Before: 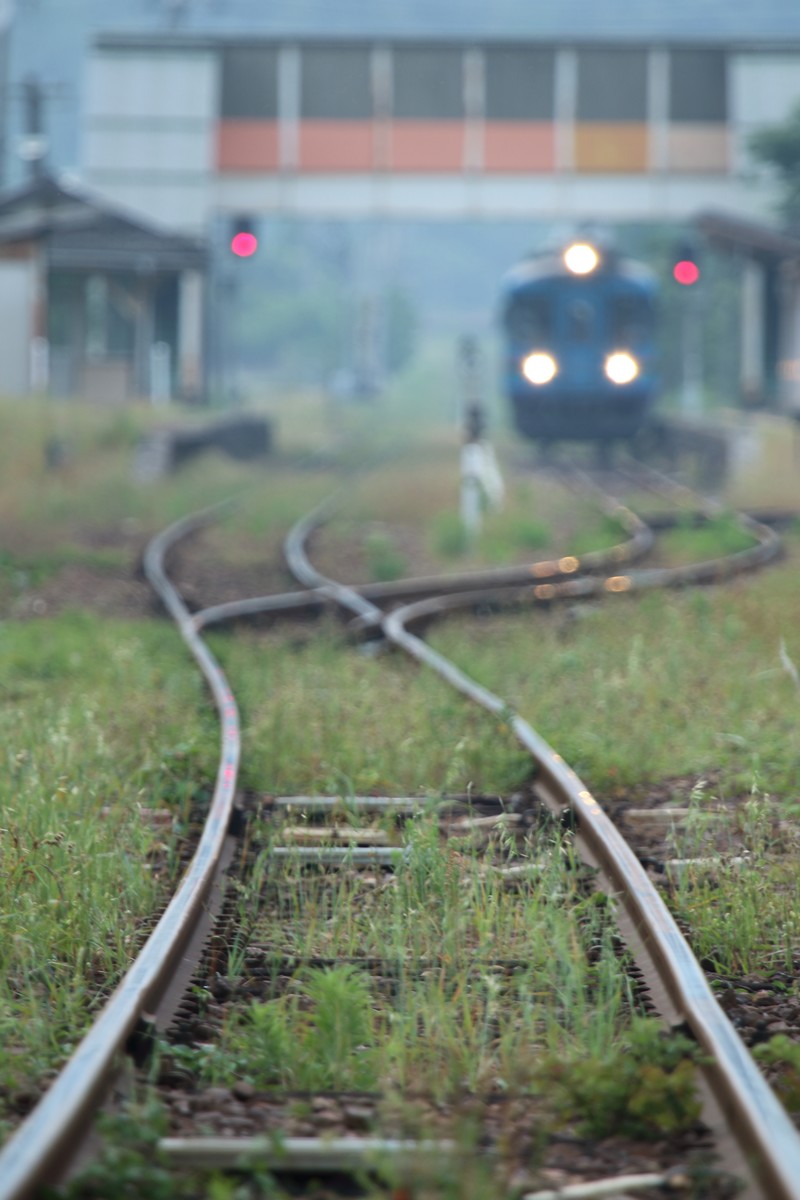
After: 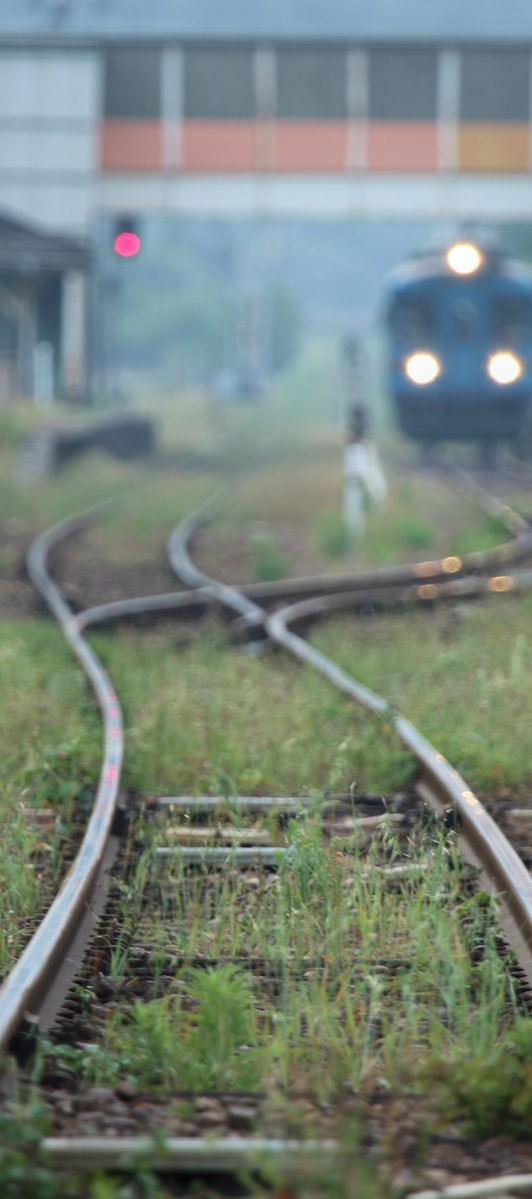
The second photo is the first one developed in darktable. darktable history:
local contrast: detail 110%
crop and rotate: left 14.821%, right 18.574%
